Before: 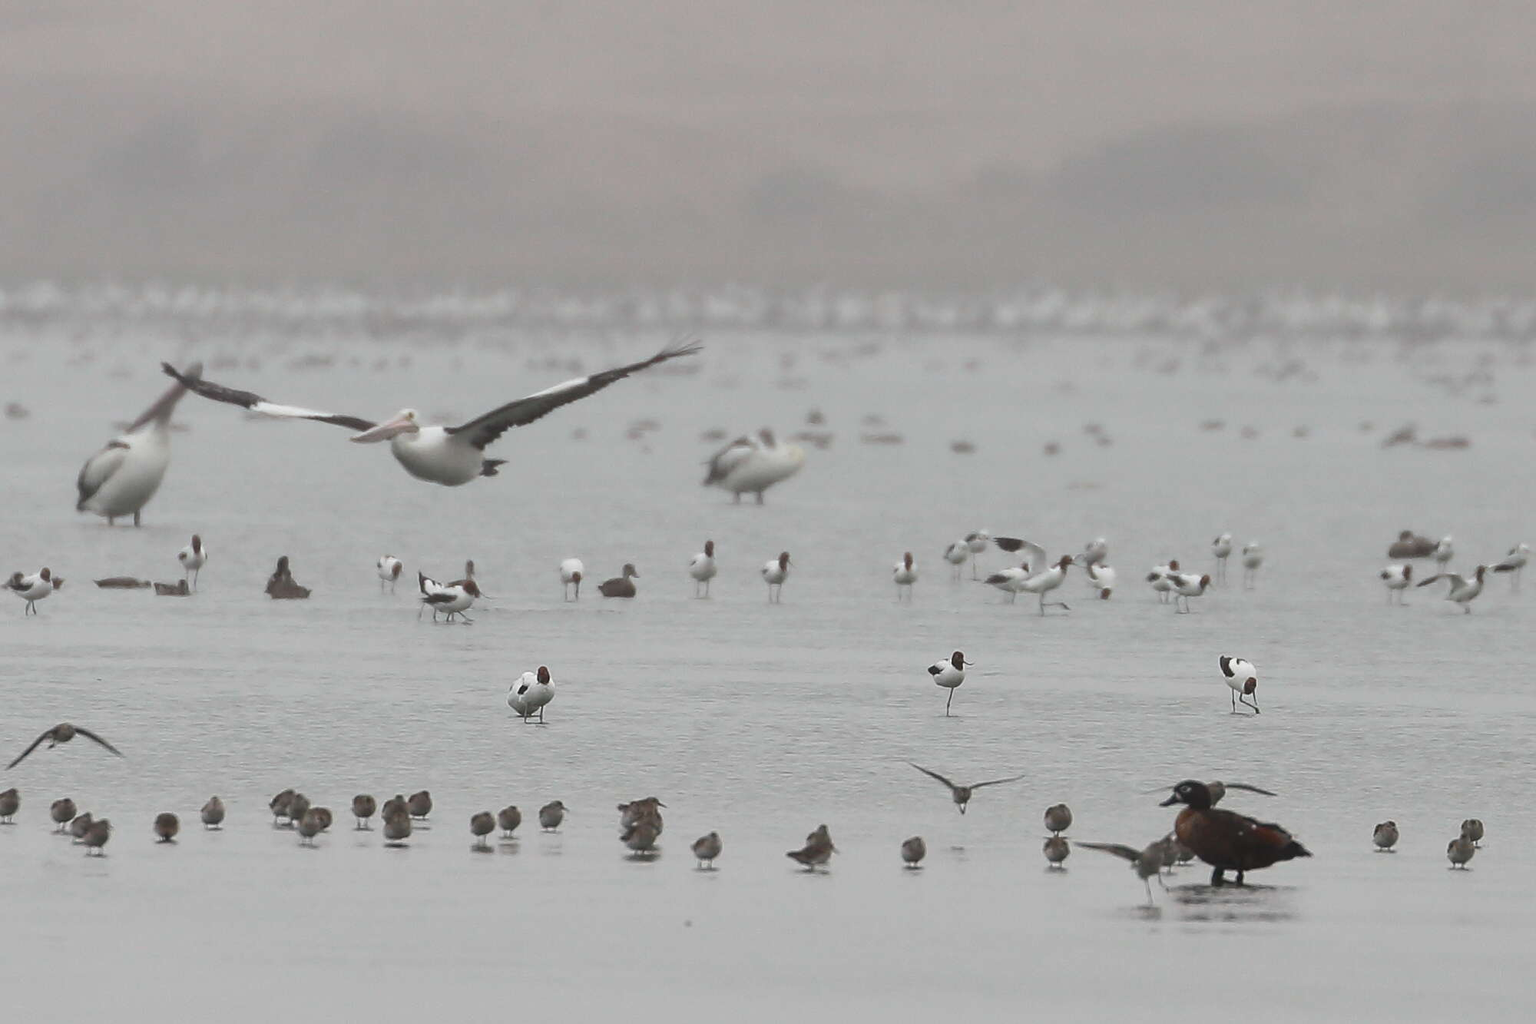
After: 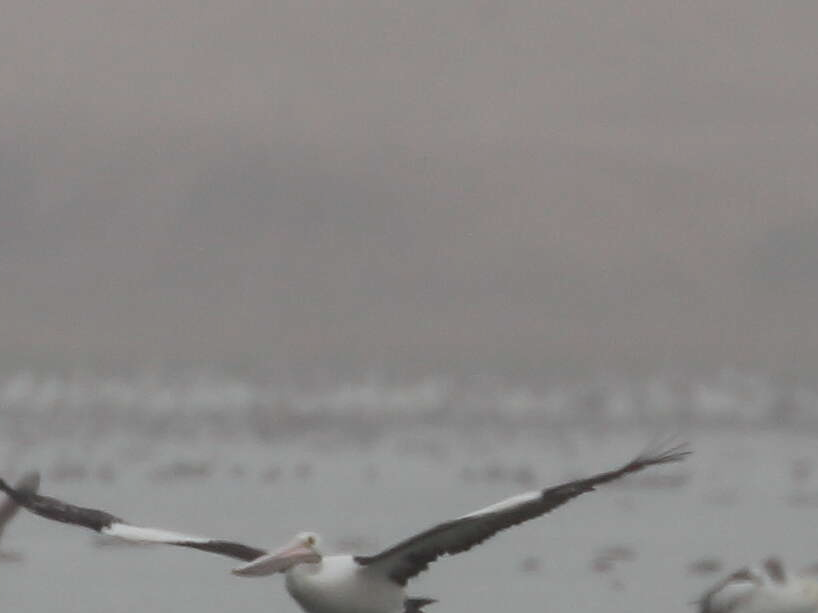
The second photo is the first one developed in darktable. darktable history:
crop and rotate: left 11.214%, top 0.066%, right 47.851%, bottom 53.903%
exposure: exposure -0.485 EV, compensate exposure bias true, compensate highlight preservation false
